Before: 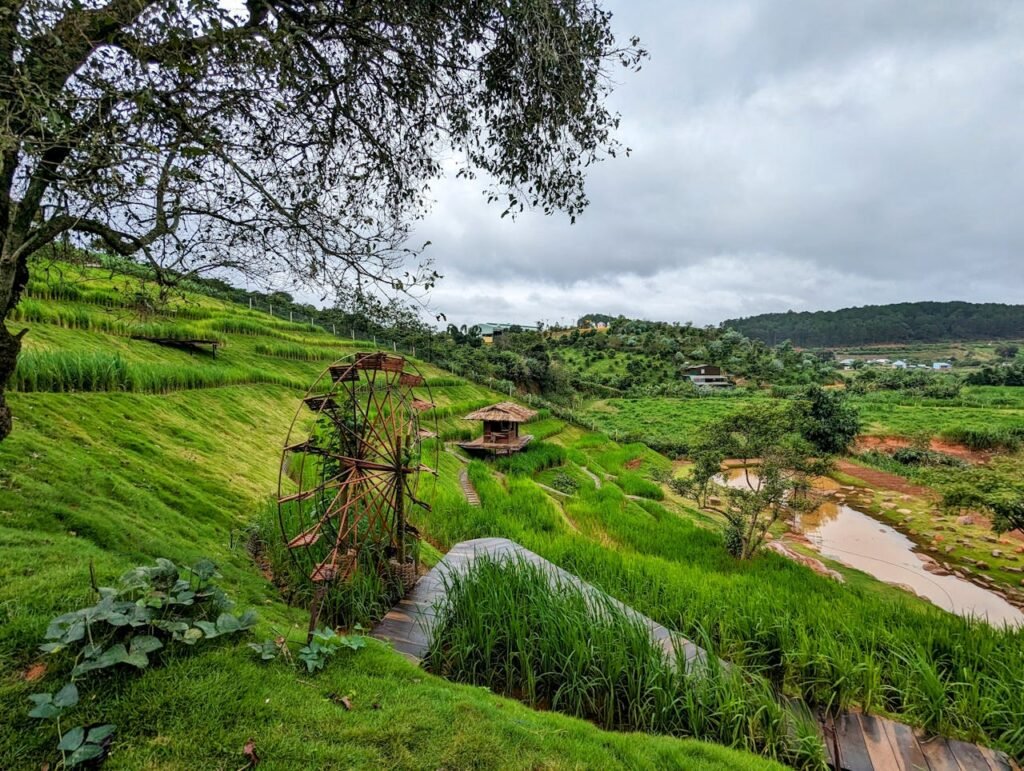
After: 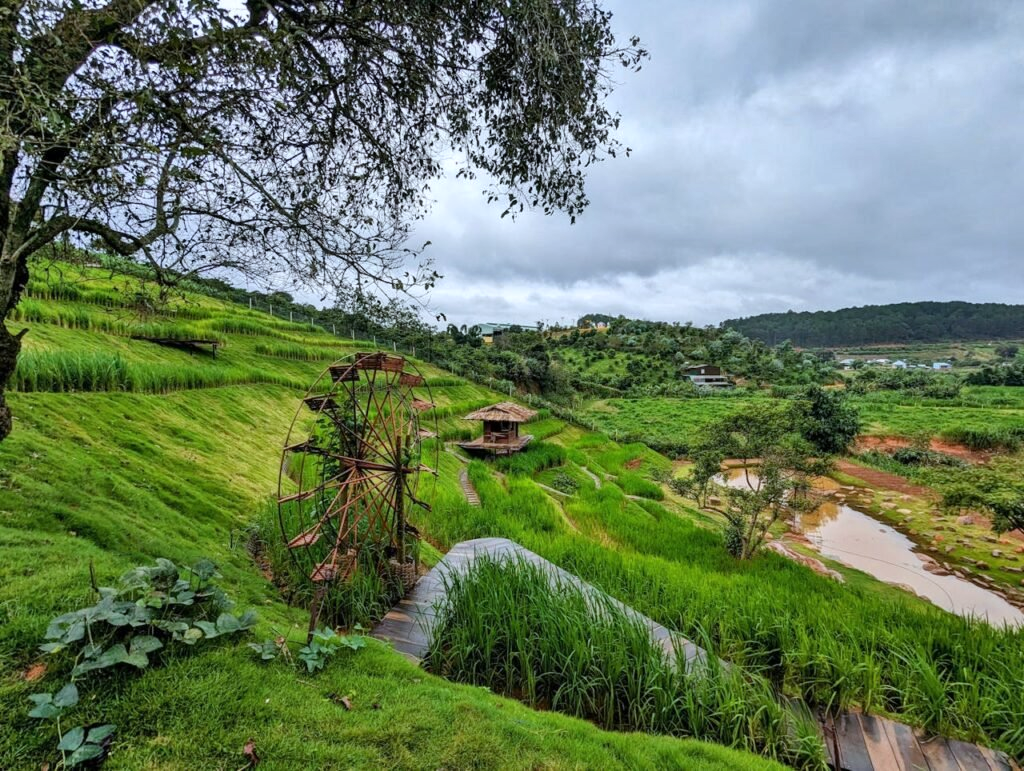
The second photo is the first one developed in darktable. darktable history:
white balance: red 0.967, blue 1.049
shadows and highlights: soften with gaussian
